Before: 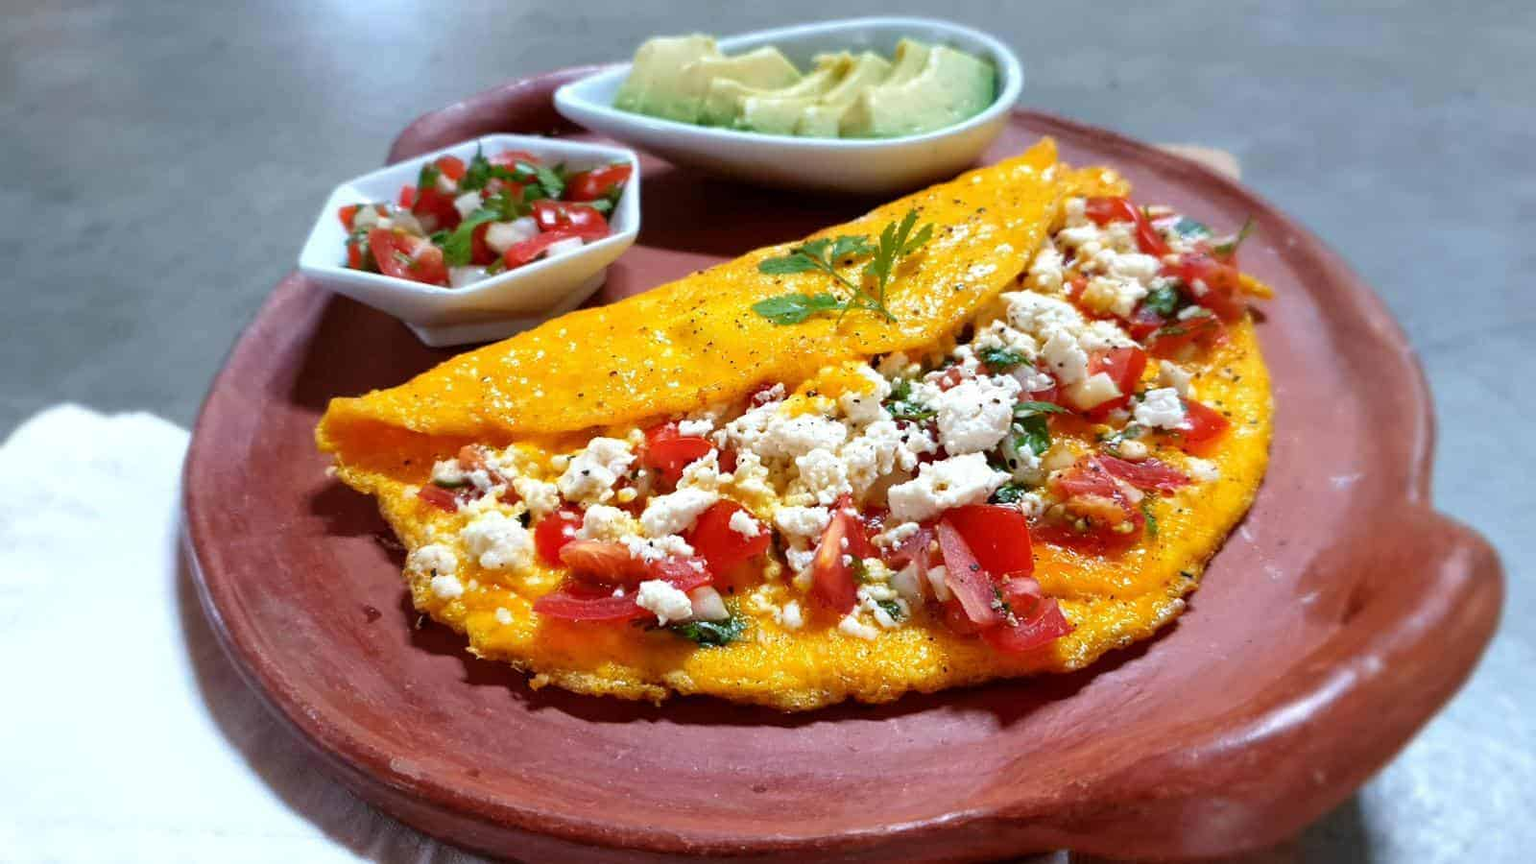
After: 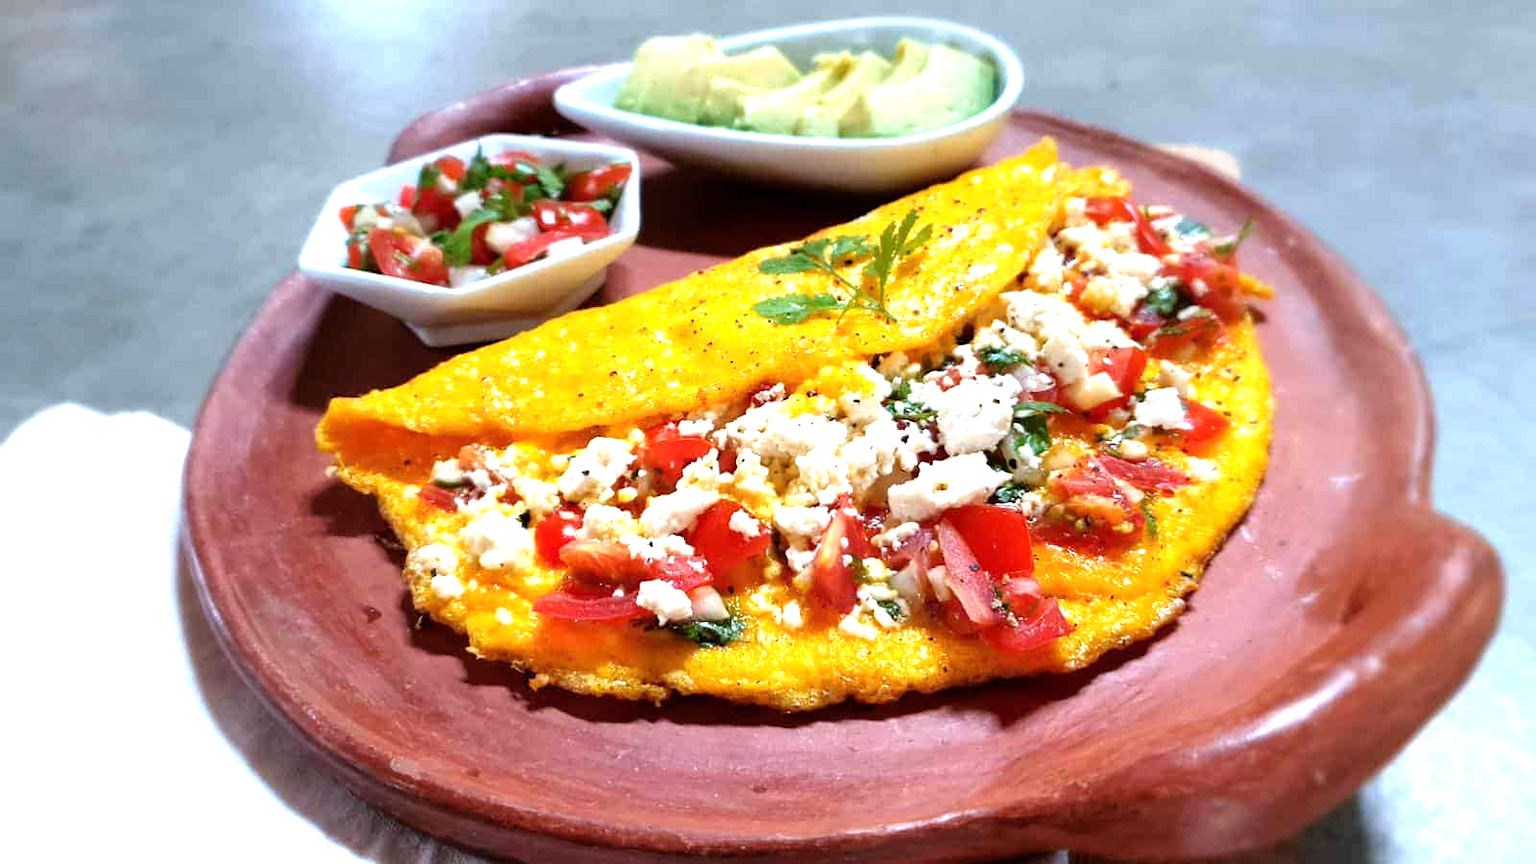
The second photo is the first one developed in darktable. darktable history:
tone equalizer: -8 EV -0.761 EV, -7 EV -0.669 EV, -6 EV -0.592 EV, -5 EV -0.407 EV, -3 EV 0.402 EV, -2 EV 0.6 EV, -1 EV 0.687 EV, +0 EV 0.751 EV
